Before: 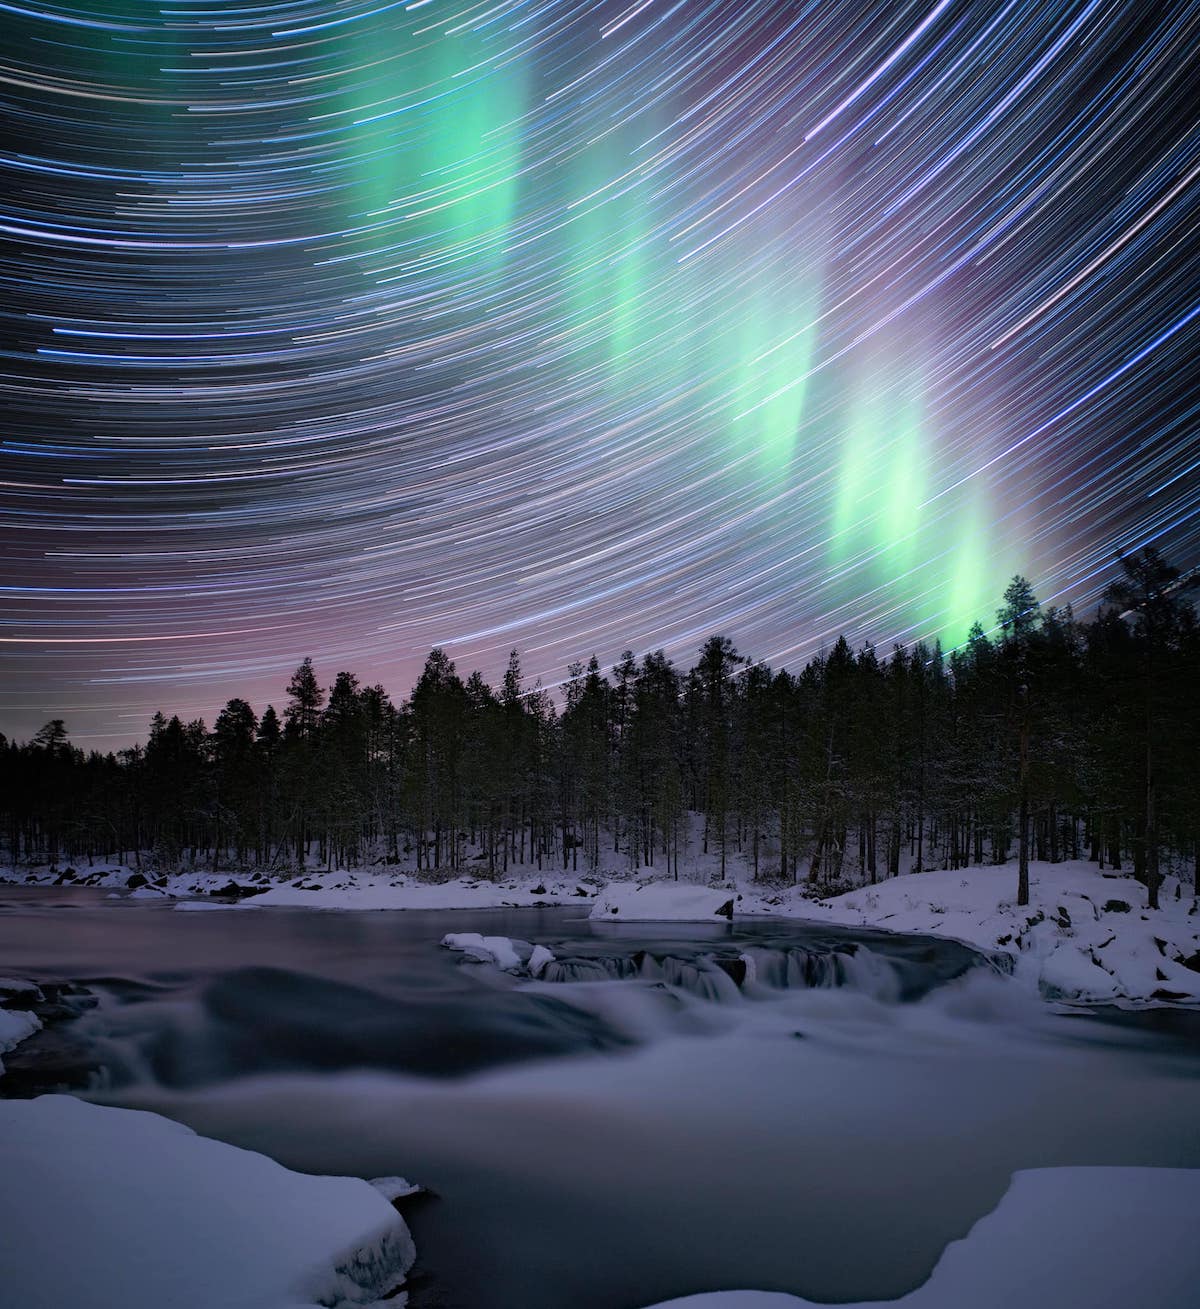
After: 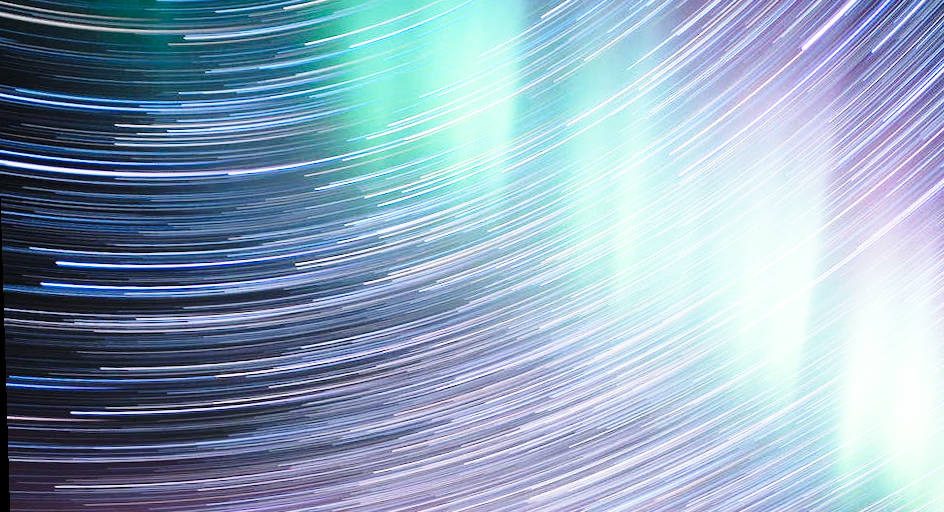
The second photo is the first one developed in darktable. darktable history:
crop: left 0.579%, top 7.627%, right 23.167%, bottom 54.275%
base curve: curves: ch0 [(0, 0) (0.026, 0.03) (0.109, 0.232) (0.351, 0.748) (0.669, 0.968) (1, 1)], preserve colors none
rotate and perspective: rotation -1.75°, automatic cropping off
